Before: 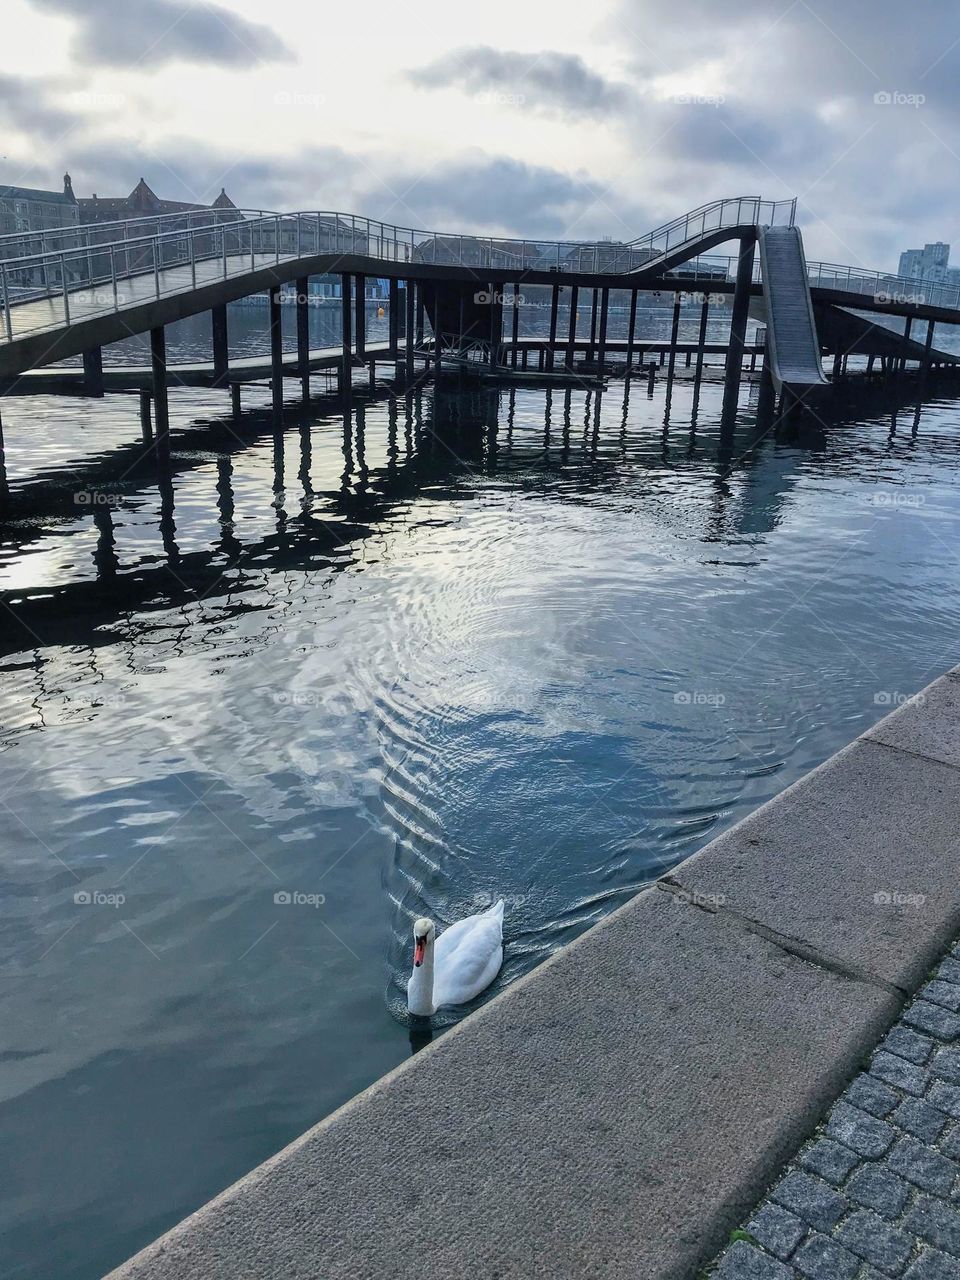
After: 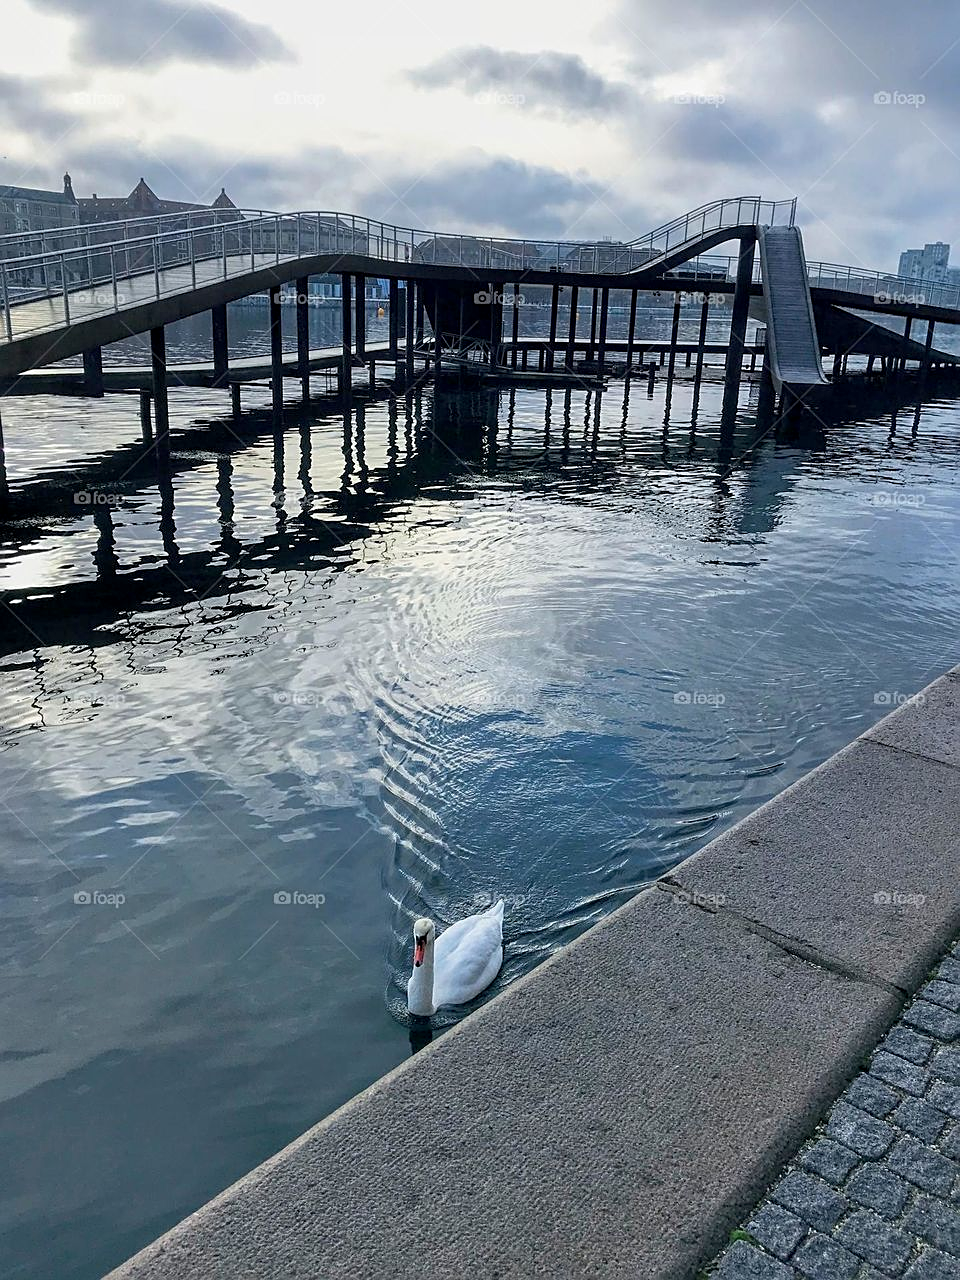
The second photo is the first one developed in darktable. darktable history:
sharpen: on, module defaults
exposure: black level correction 0.004, exposure 0.016 EV, compensate highlight preservation false
